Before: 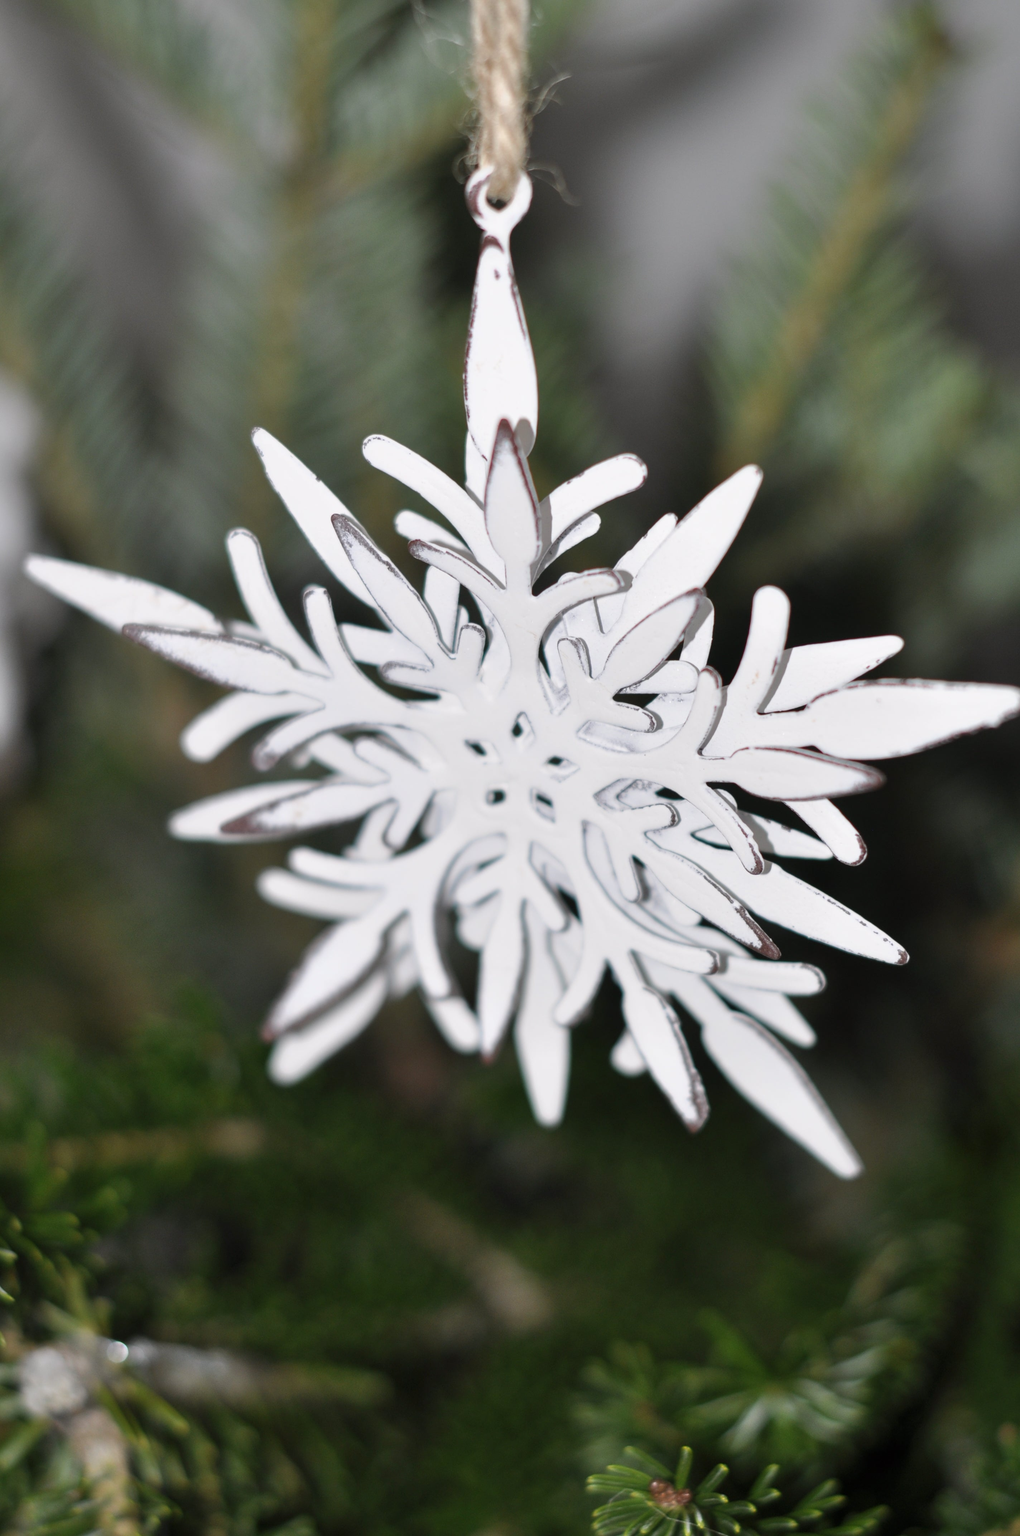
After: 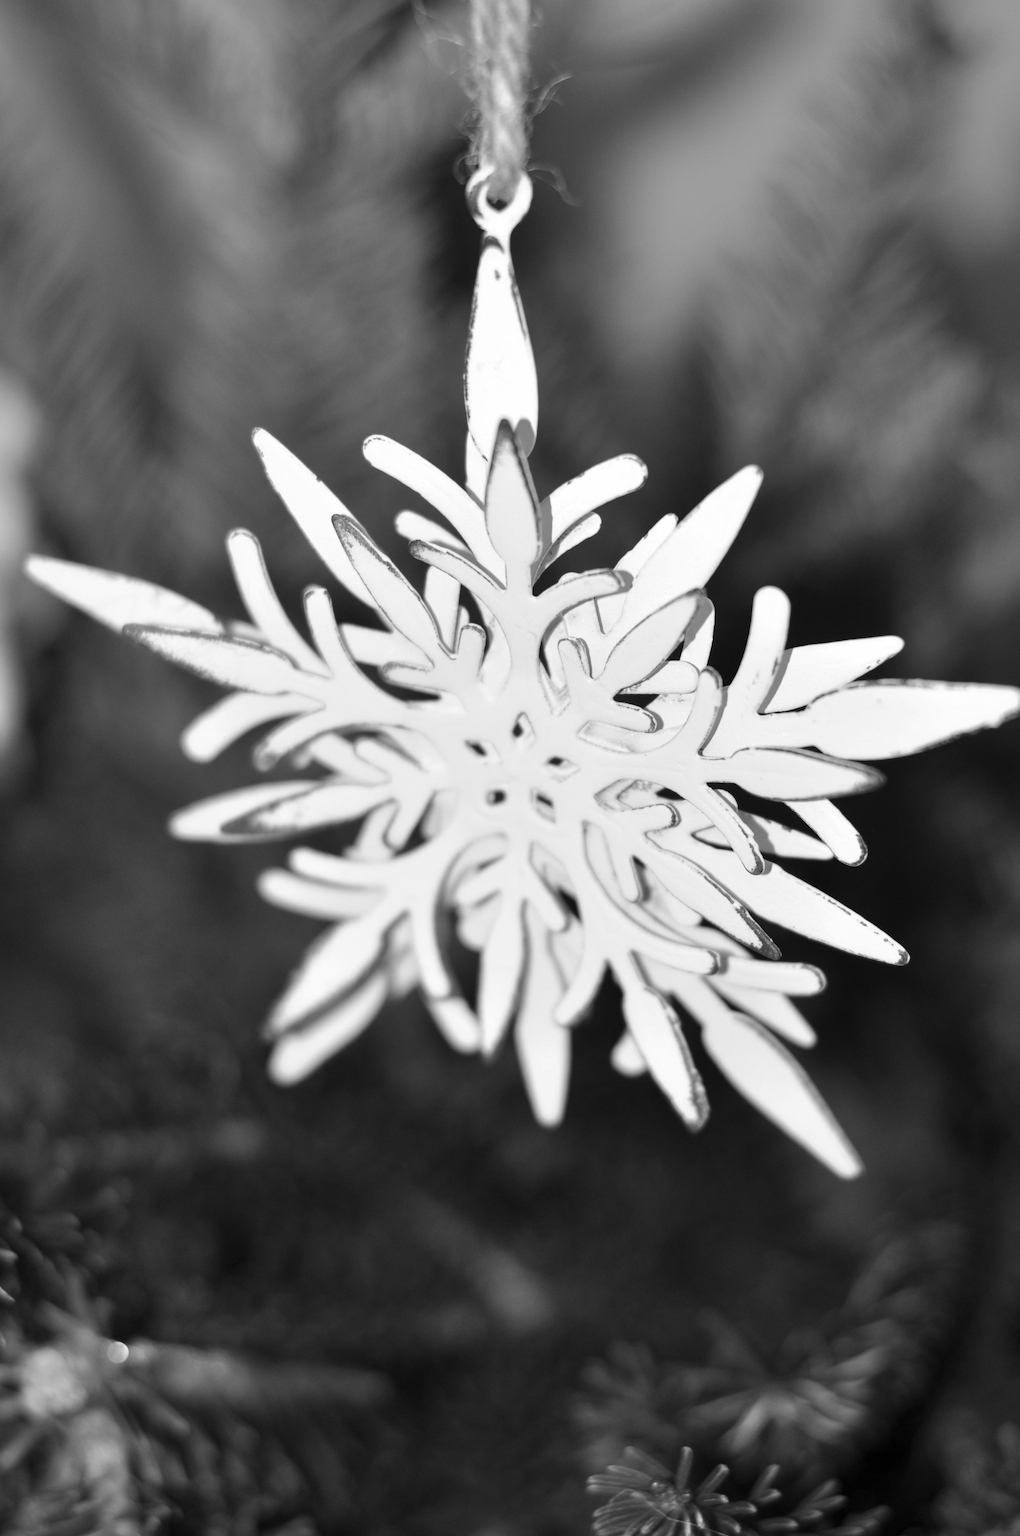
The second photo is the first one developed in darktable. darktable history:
color calibration: output gray [0.18, 0.41, 0.41, 0], x 0.395, y 0.386, temperature 3684.2 K
